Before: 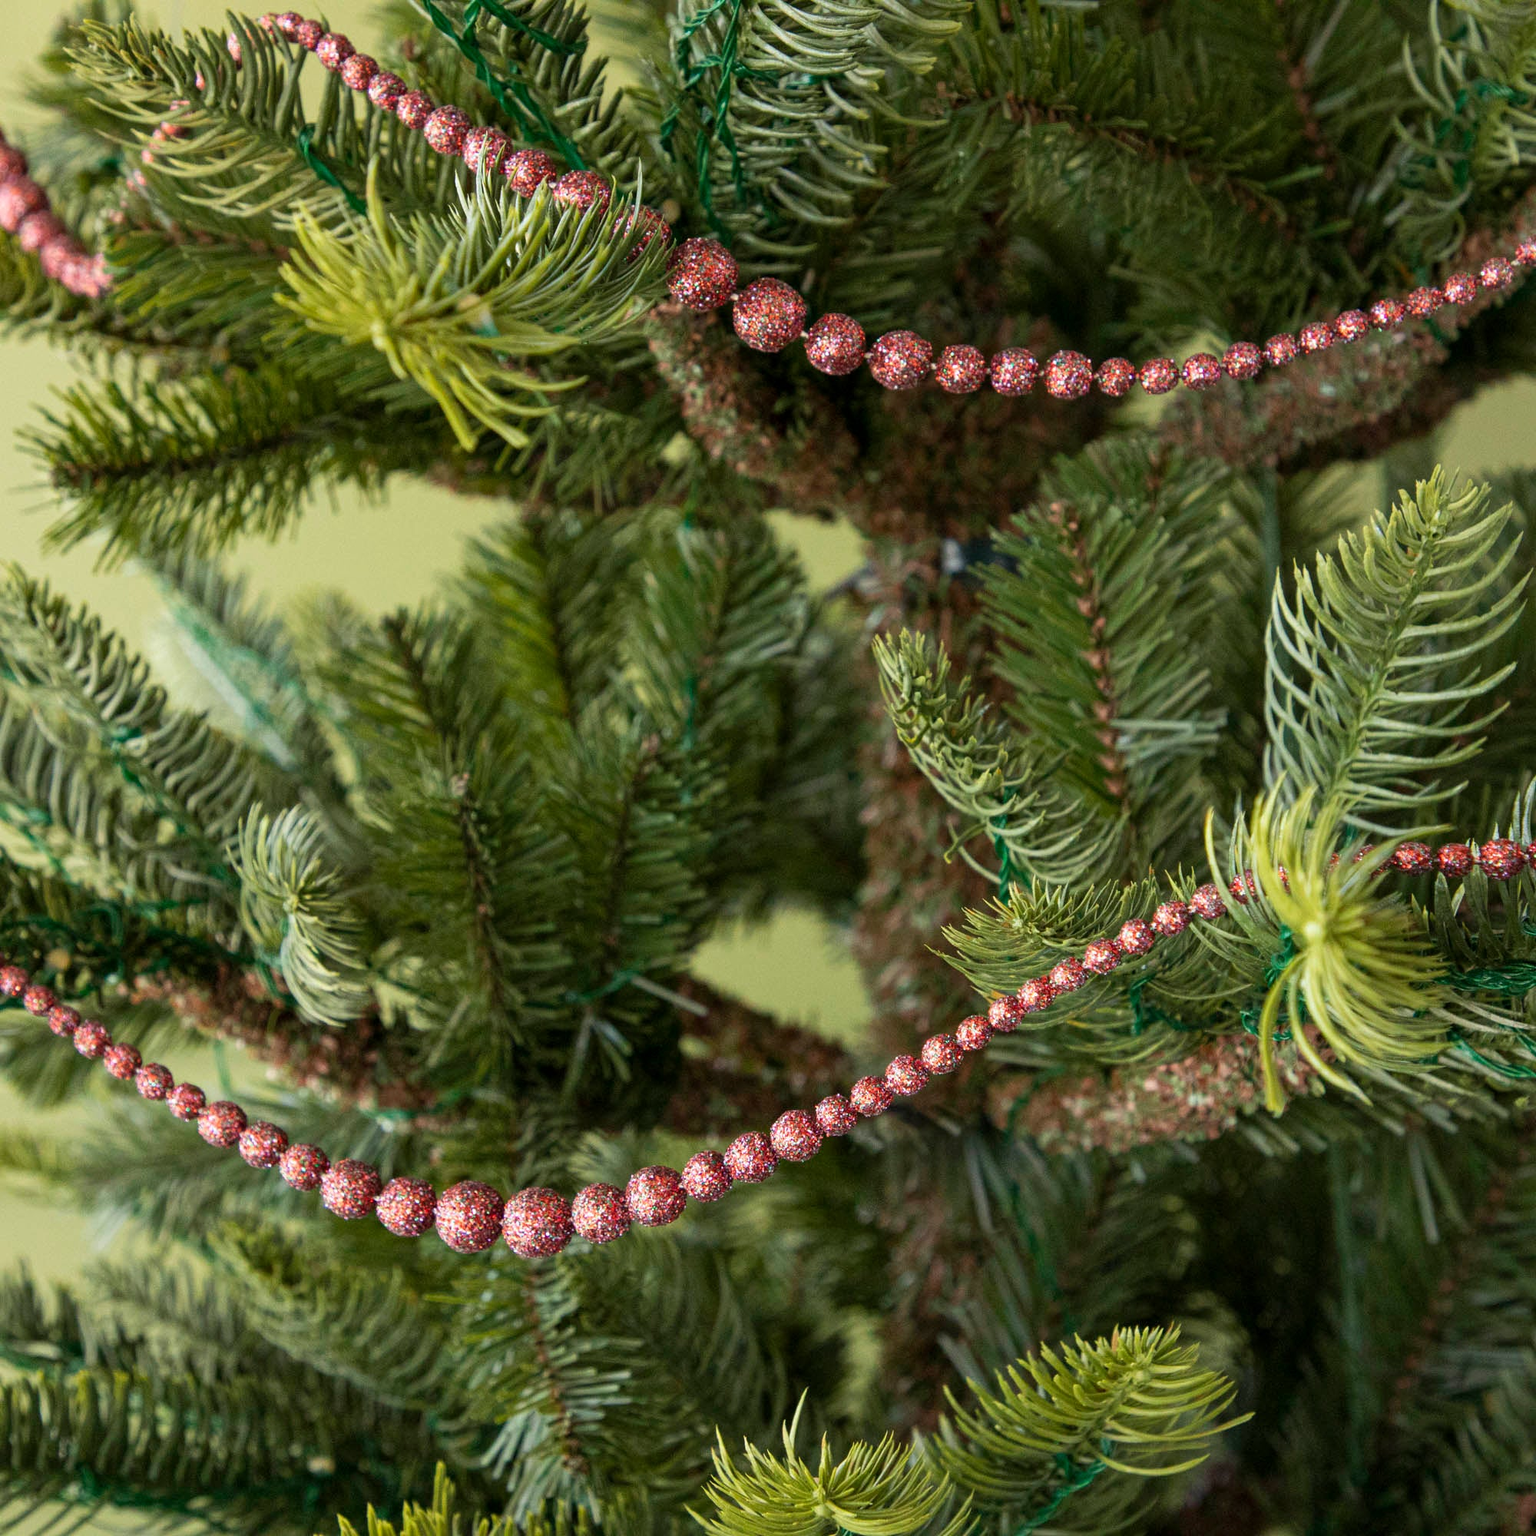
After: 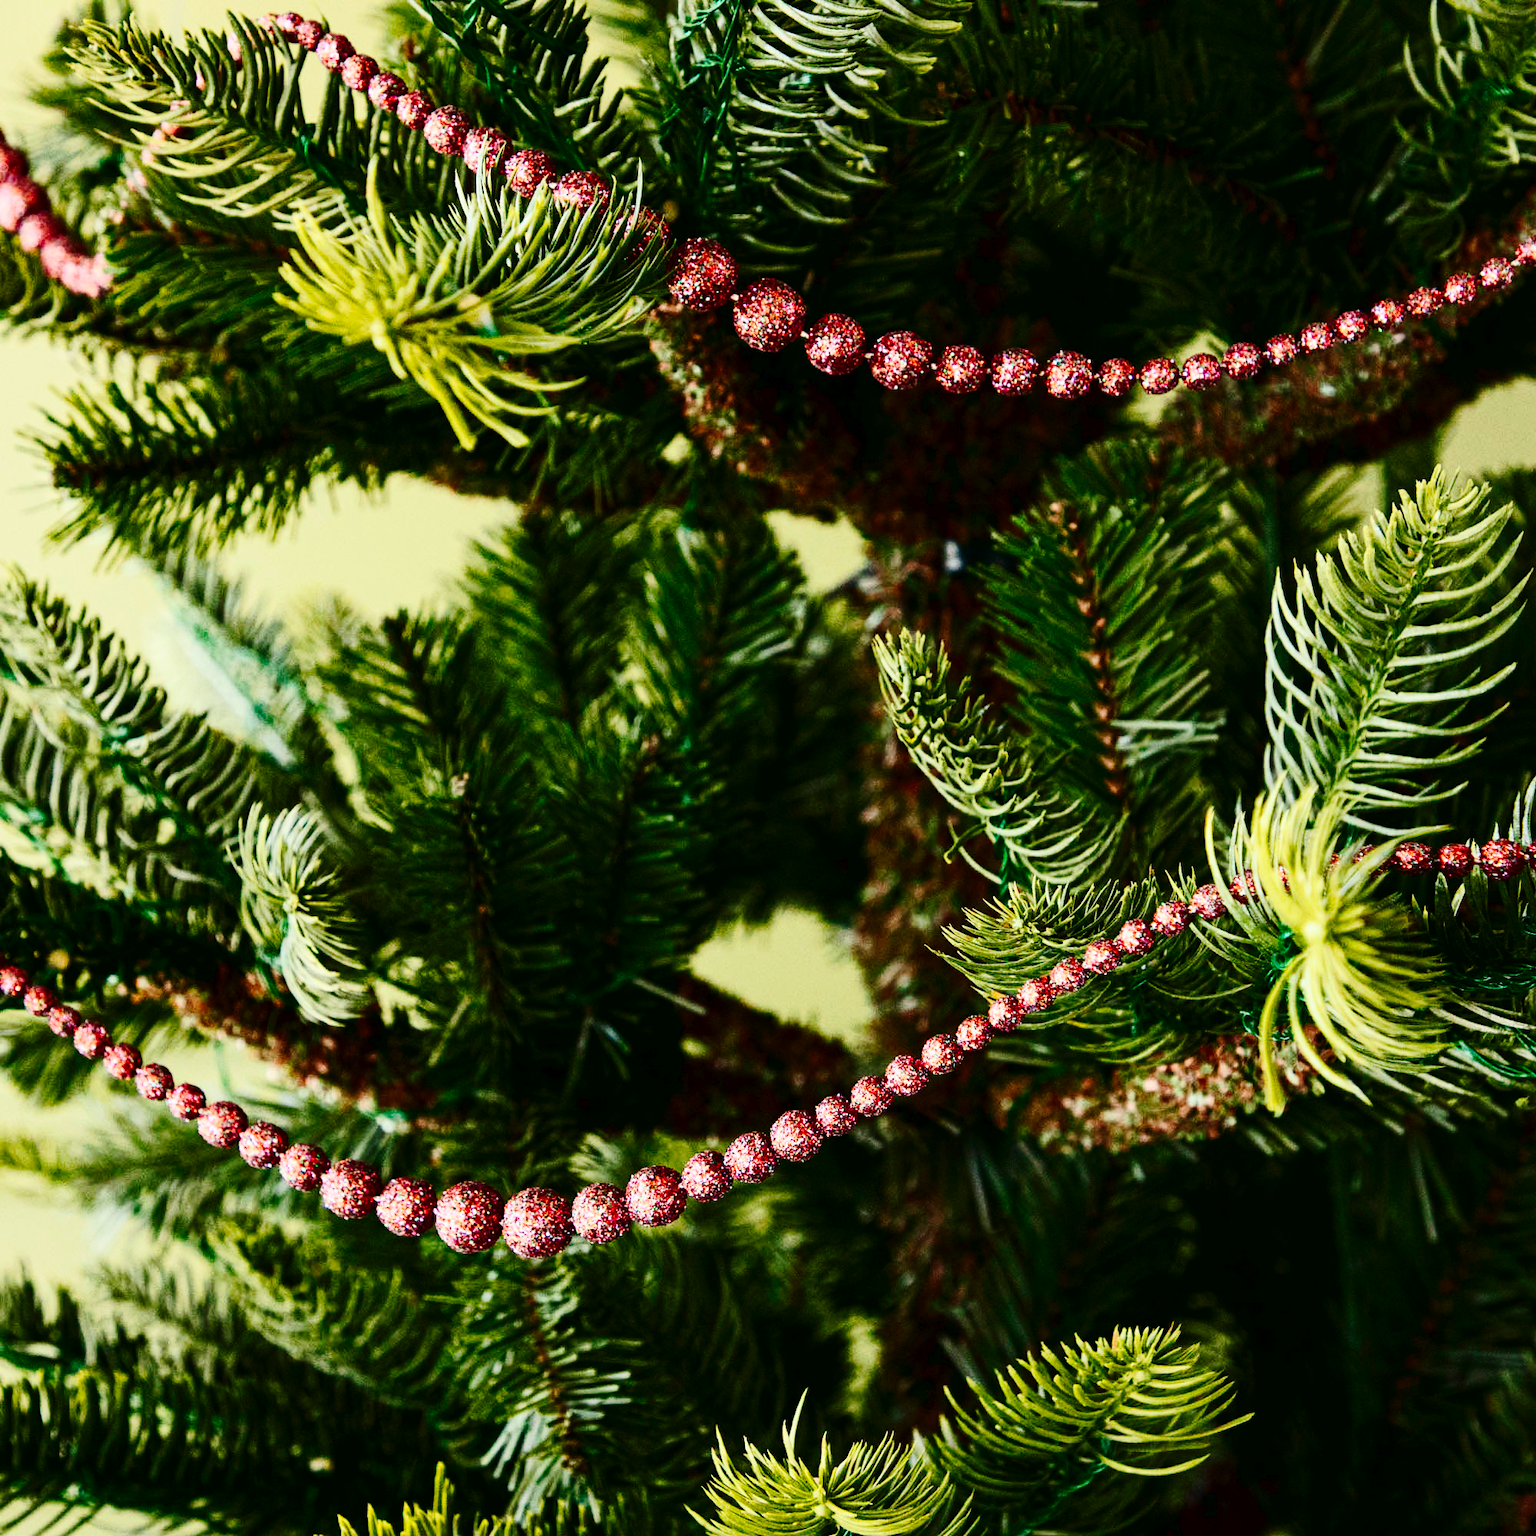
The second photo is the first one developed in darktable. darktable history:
contrast brightness saturation: contrast 0.4, brightness 0.05, saturation 0.25
tone curve: curves: ch0 [(0, 0) (0.003, 0.013) (0.011, 0.016) (0.025, 0.021) (0.044, 0.029) (0.069, 0.039) (0.1, 0.056) (0.136, 0.085) (0.177, 0.14) (0.224, 0.201) (0.277, 0.28) (0.335, 0.372) (0.399, 0.475) (0.468, 0.567) (0.543, 0.643) (0.623, 0.722) (0.709, 0.801) (0.801, 0.859) (0.898, 0.927) (1, 1)], preserve colors none
exposure: black level correction 0.009, exposure -0.159 EV, compensate highlight preservation false
